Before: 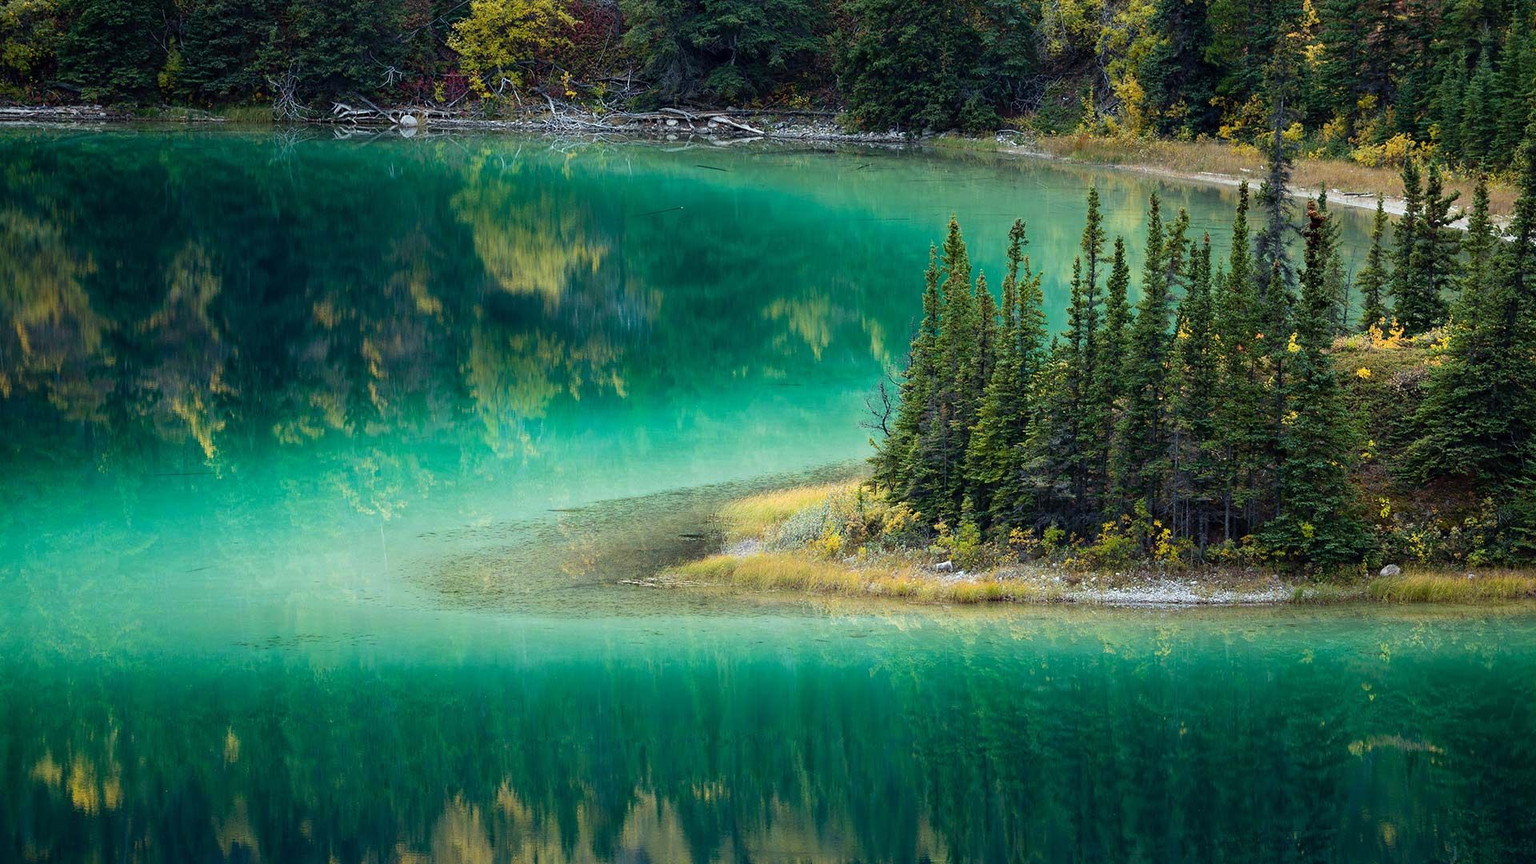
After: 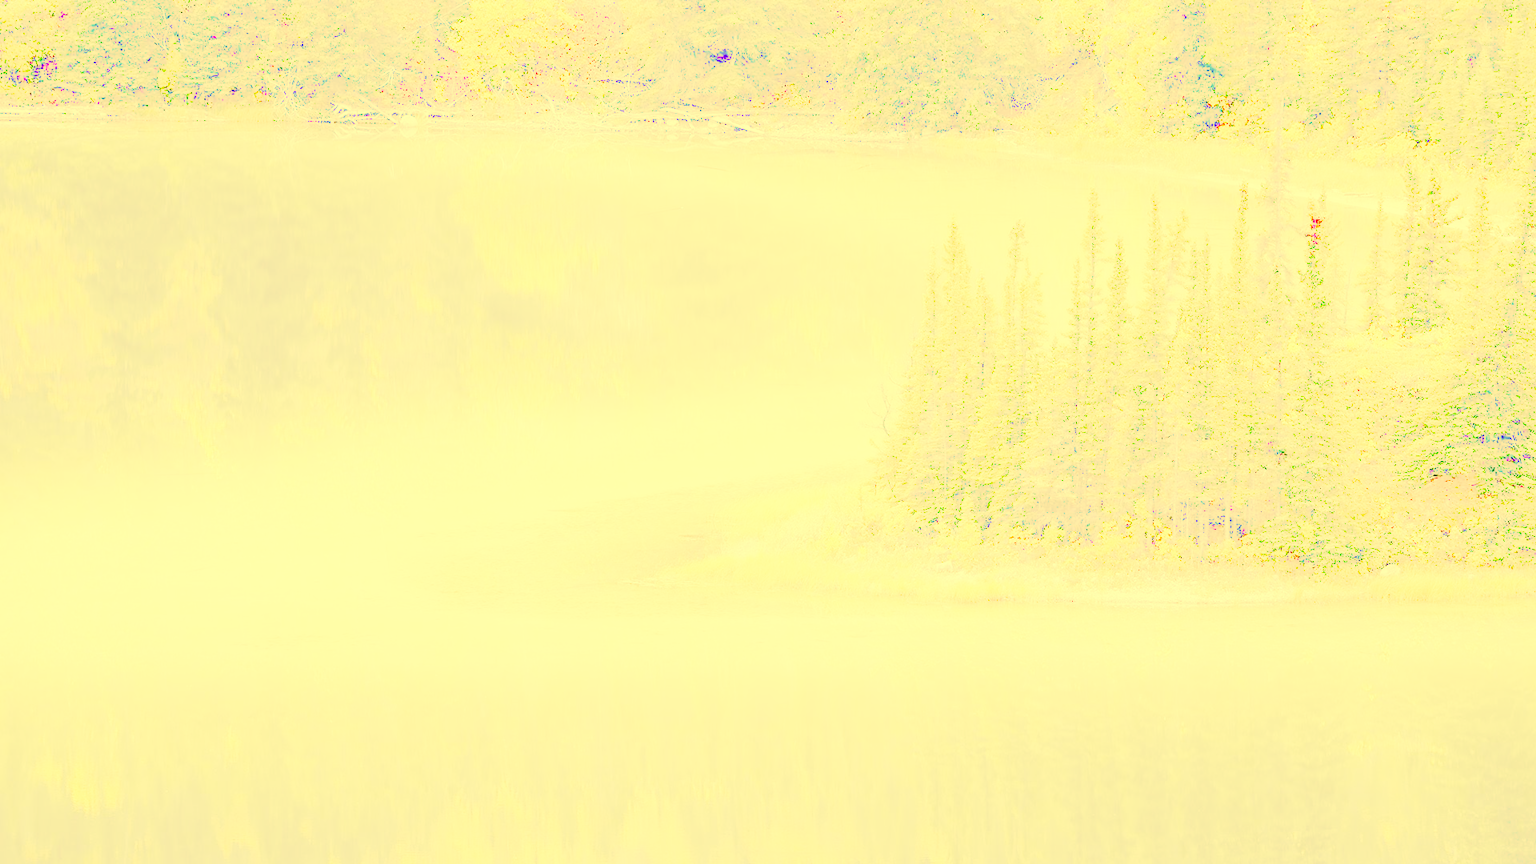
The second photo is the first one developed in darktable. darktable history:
tone curve: curves: ch0 [(0, 0) (0.091, 0.066) (0.184, 0.16) (0.491, 0.519) (0.748, 0.765) (1, 0.919)]; ch1 [(0, 0) (0.179, 0.173) (0.322, 0.32) (0.424, 0.424) (0.502, 0.504) (0.56, 0.578) (0.631, 0.675) (0.777, 0.806) (1, 1)]; ch2 [(0, 0) (0.434, 0.447) (0.483, 0.487) (0.547, 0.573) (0.676, 0.673) (1, 1)], color space Lab, independent channels, preserve colors none
color correction: highlights a* -0.544, highlights b* 39.78, shadows a* 9.66, shadows b* -0.892
exposure: exposure 7.951 EV, compensate highlight preservation false
base curve: curves: ch0 [(0, 0) (0.012, 0.01) (0.073, 0.168) (0.31, 0.711) (0.645, 0.957) (1, 1)], preserve colors none
local contrast: on, module defaults
